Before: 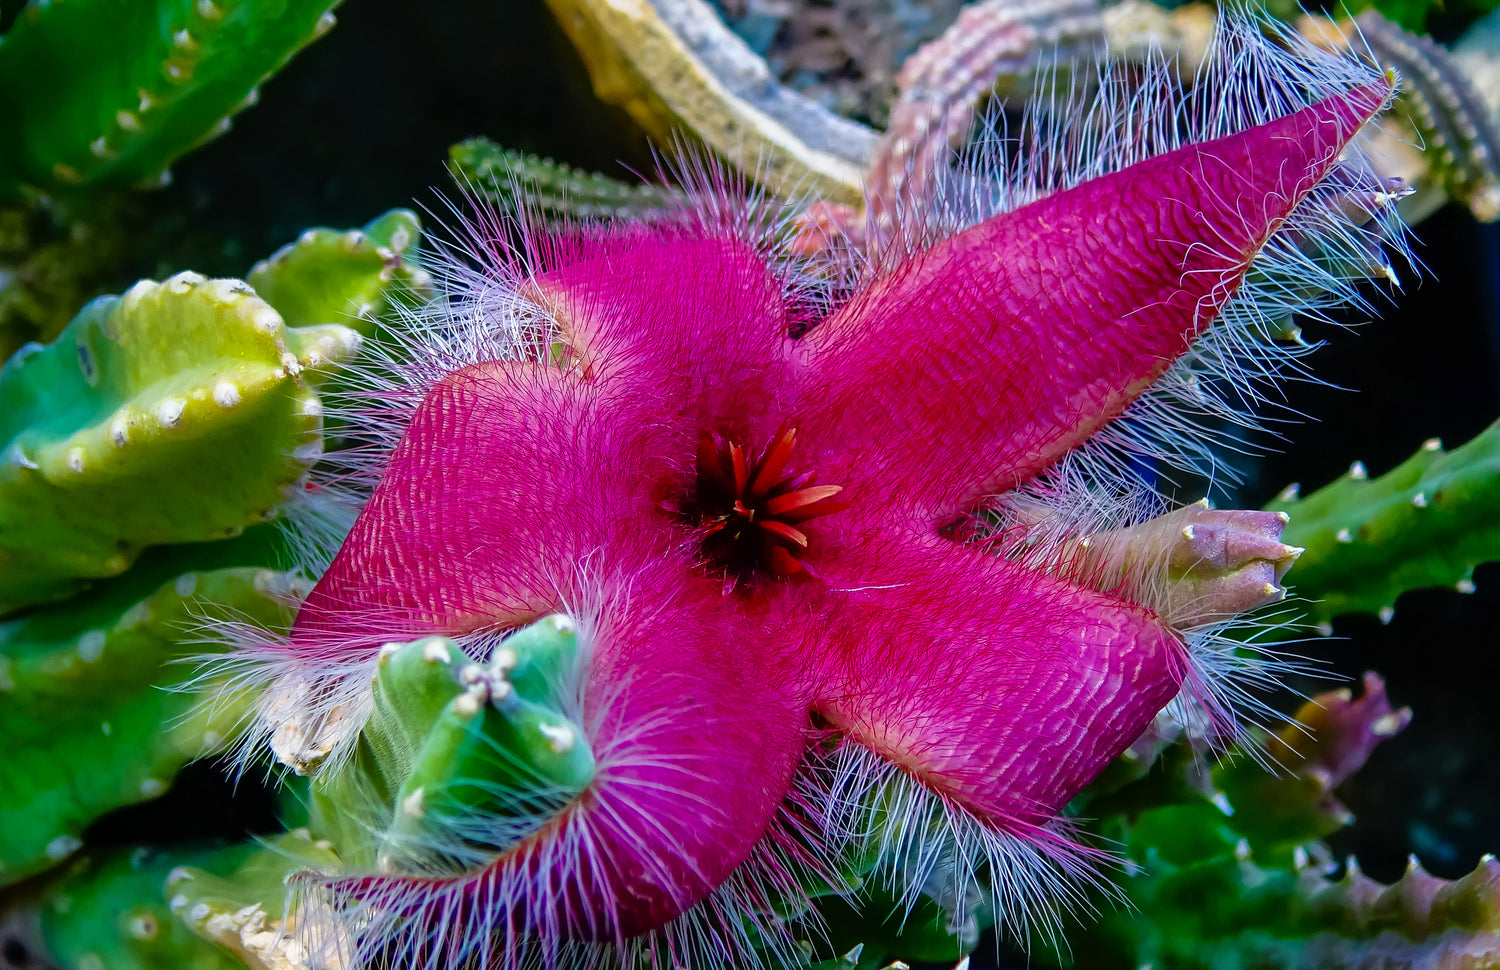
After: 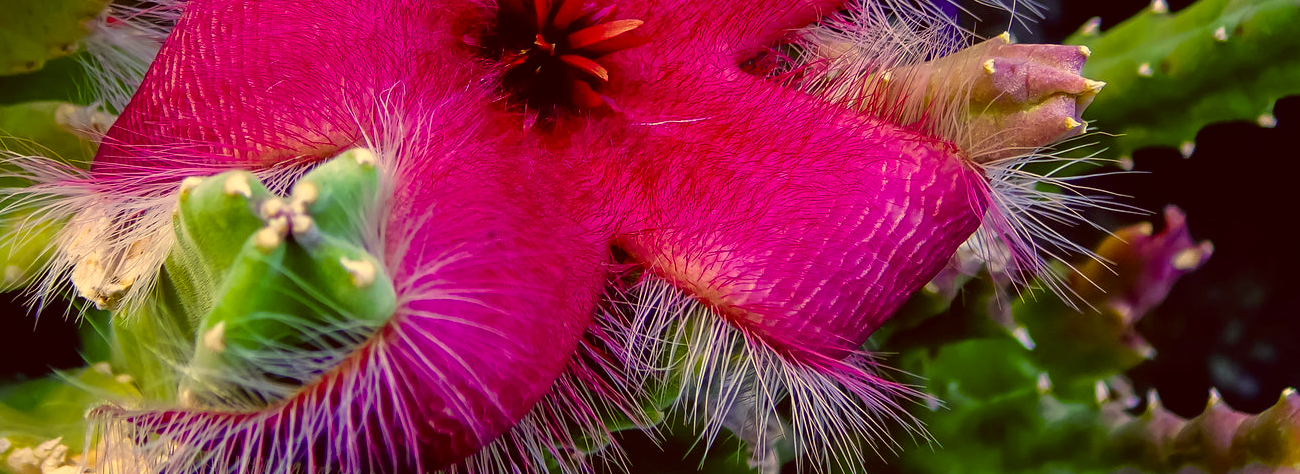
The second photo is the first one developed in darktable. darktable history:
crop and rotate: left 13.306%, top 48.129%, bottom 2.928%
color correction: highlights a* 10.12, highlights b* 39.04, shadows a* 14.62, shadows b* 3.37
